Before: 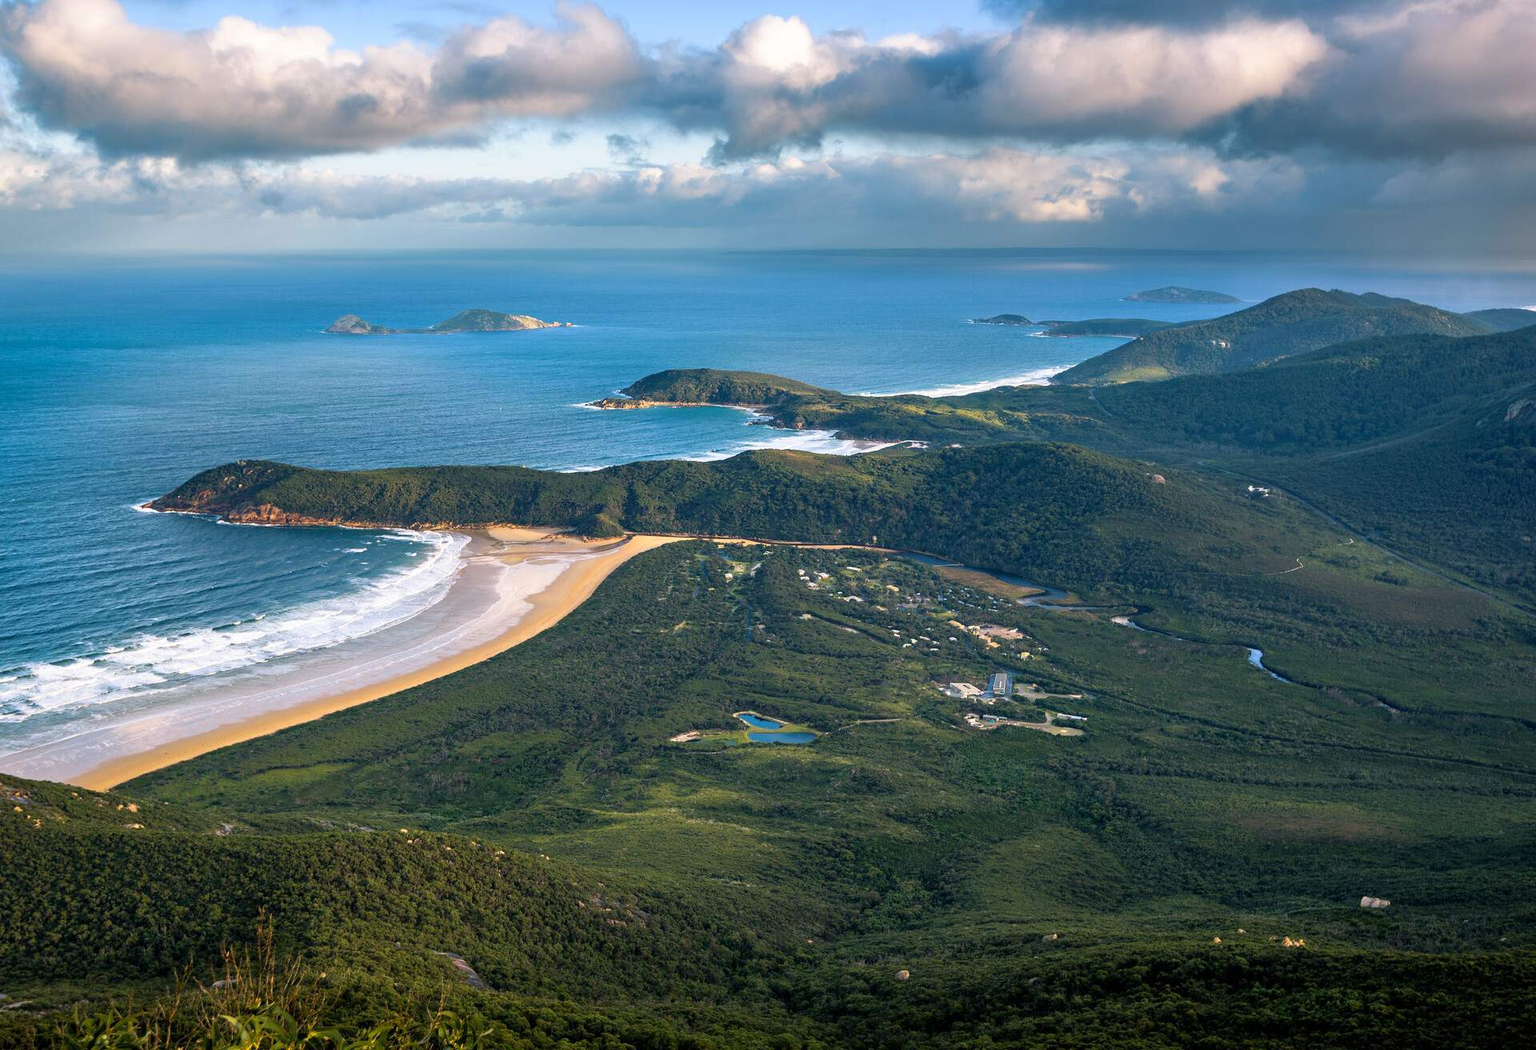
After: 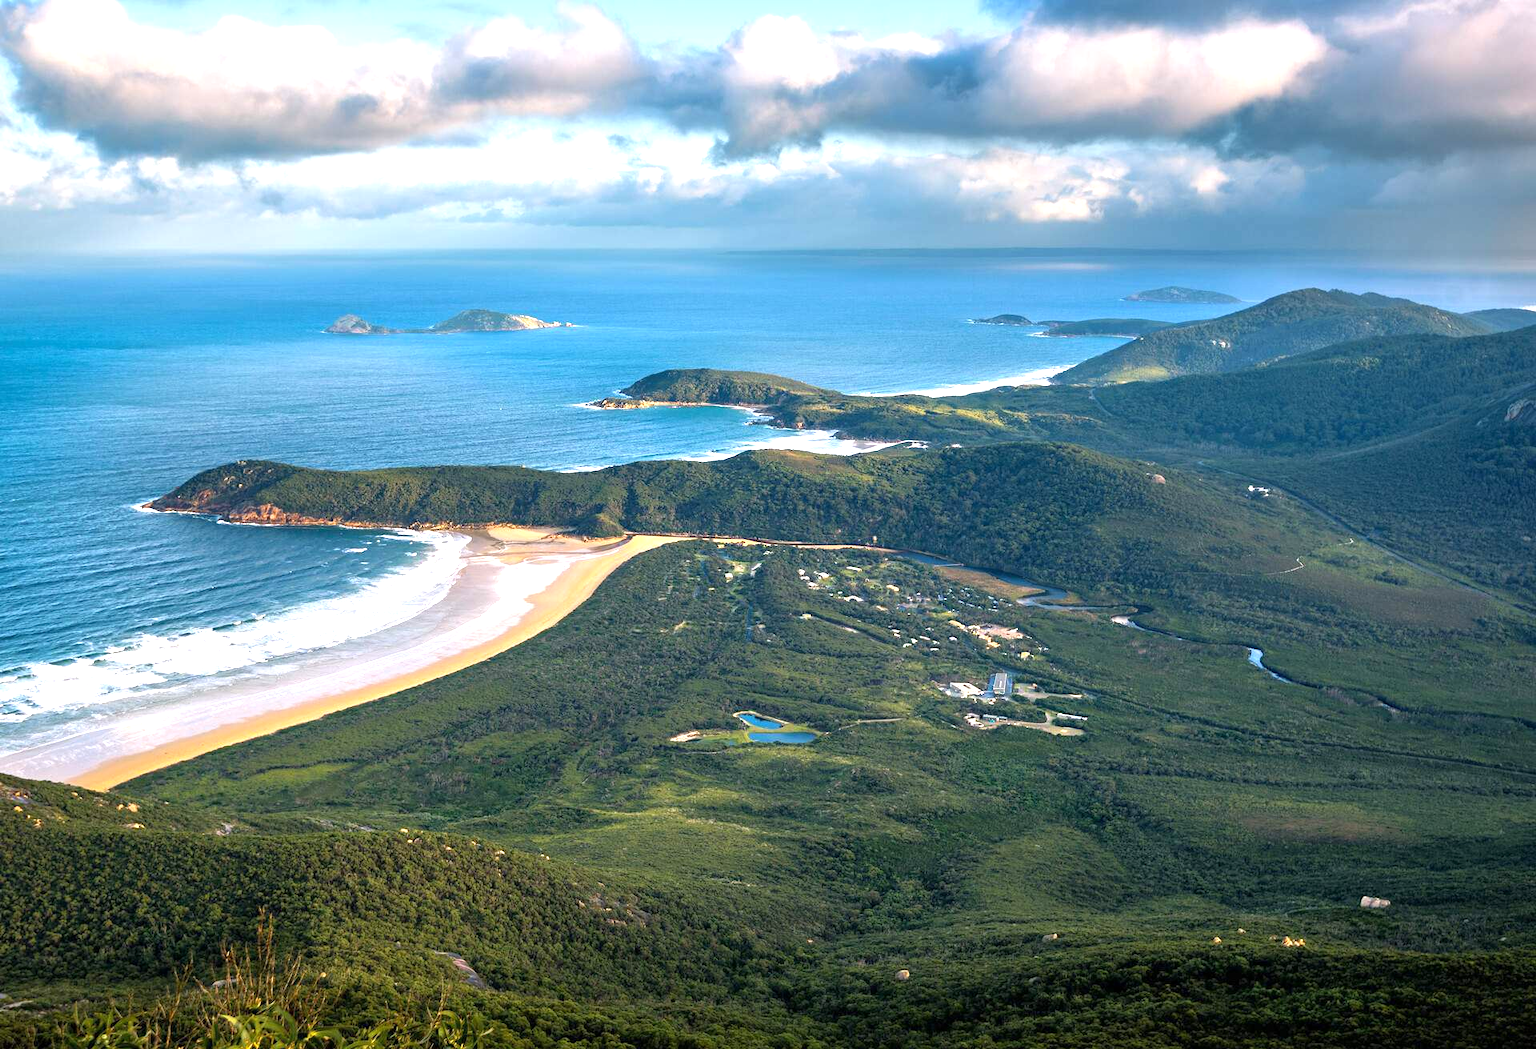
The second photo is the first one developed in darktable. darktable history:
exposure: exposure 0.768 EV, compensate highlight preservation false
